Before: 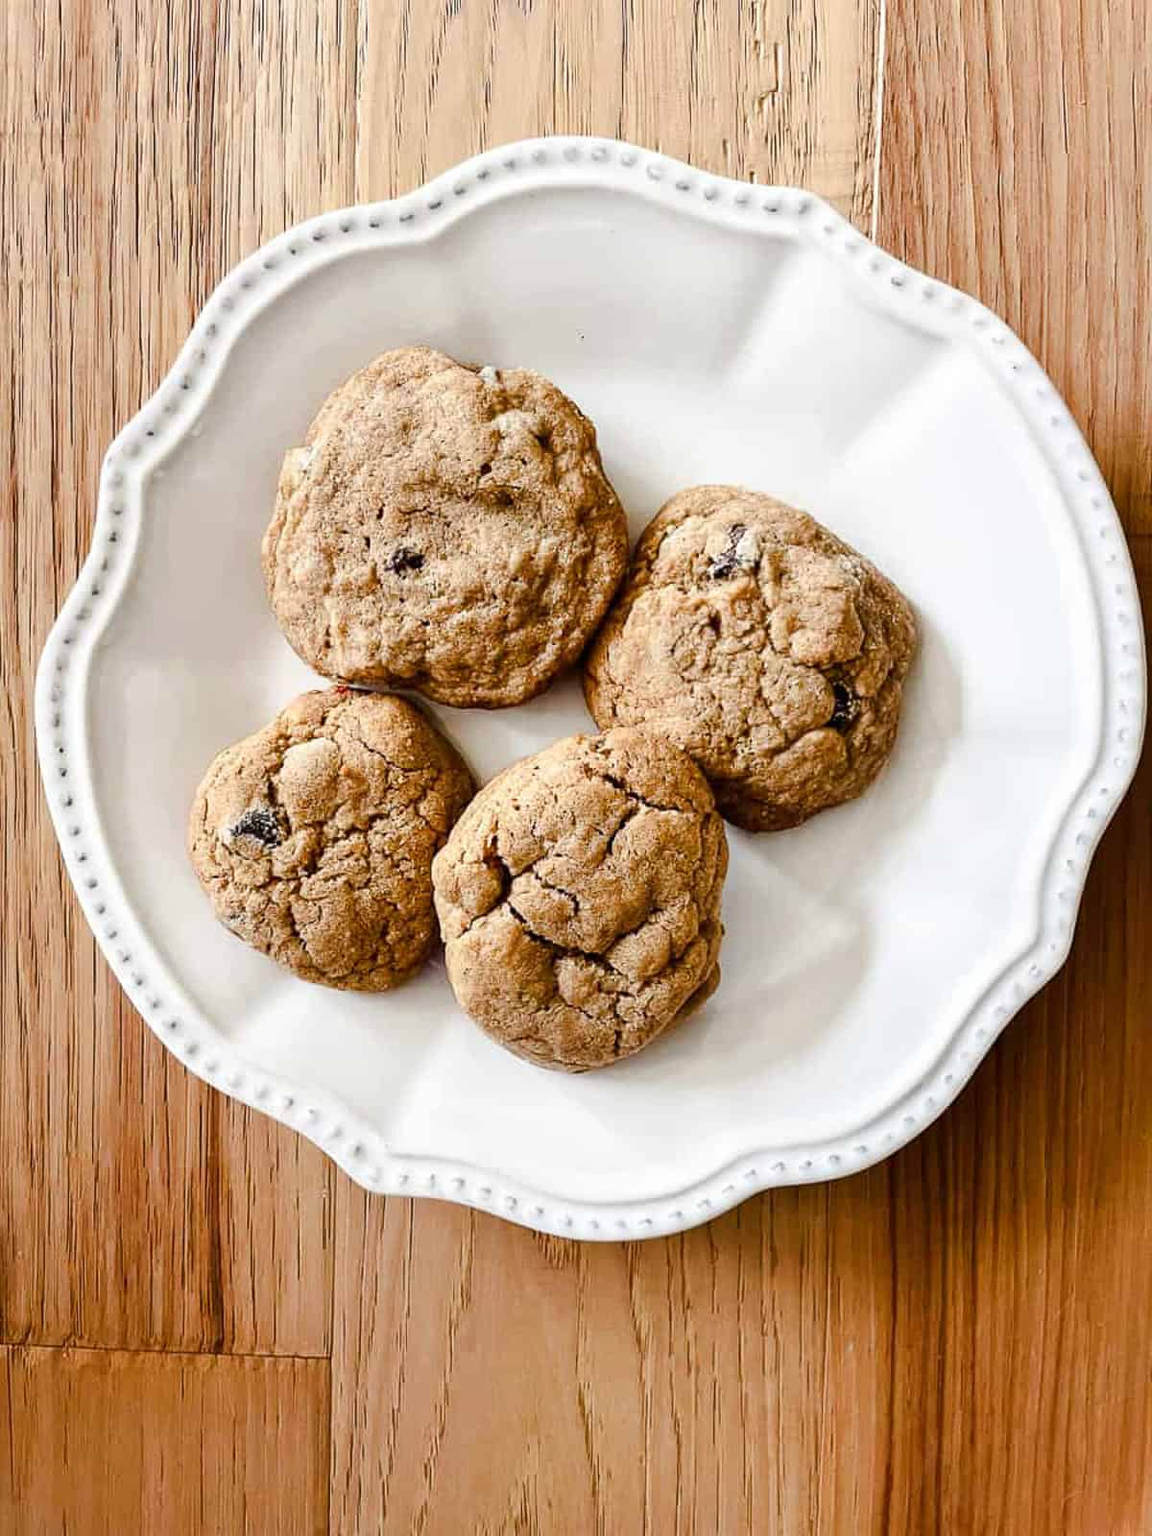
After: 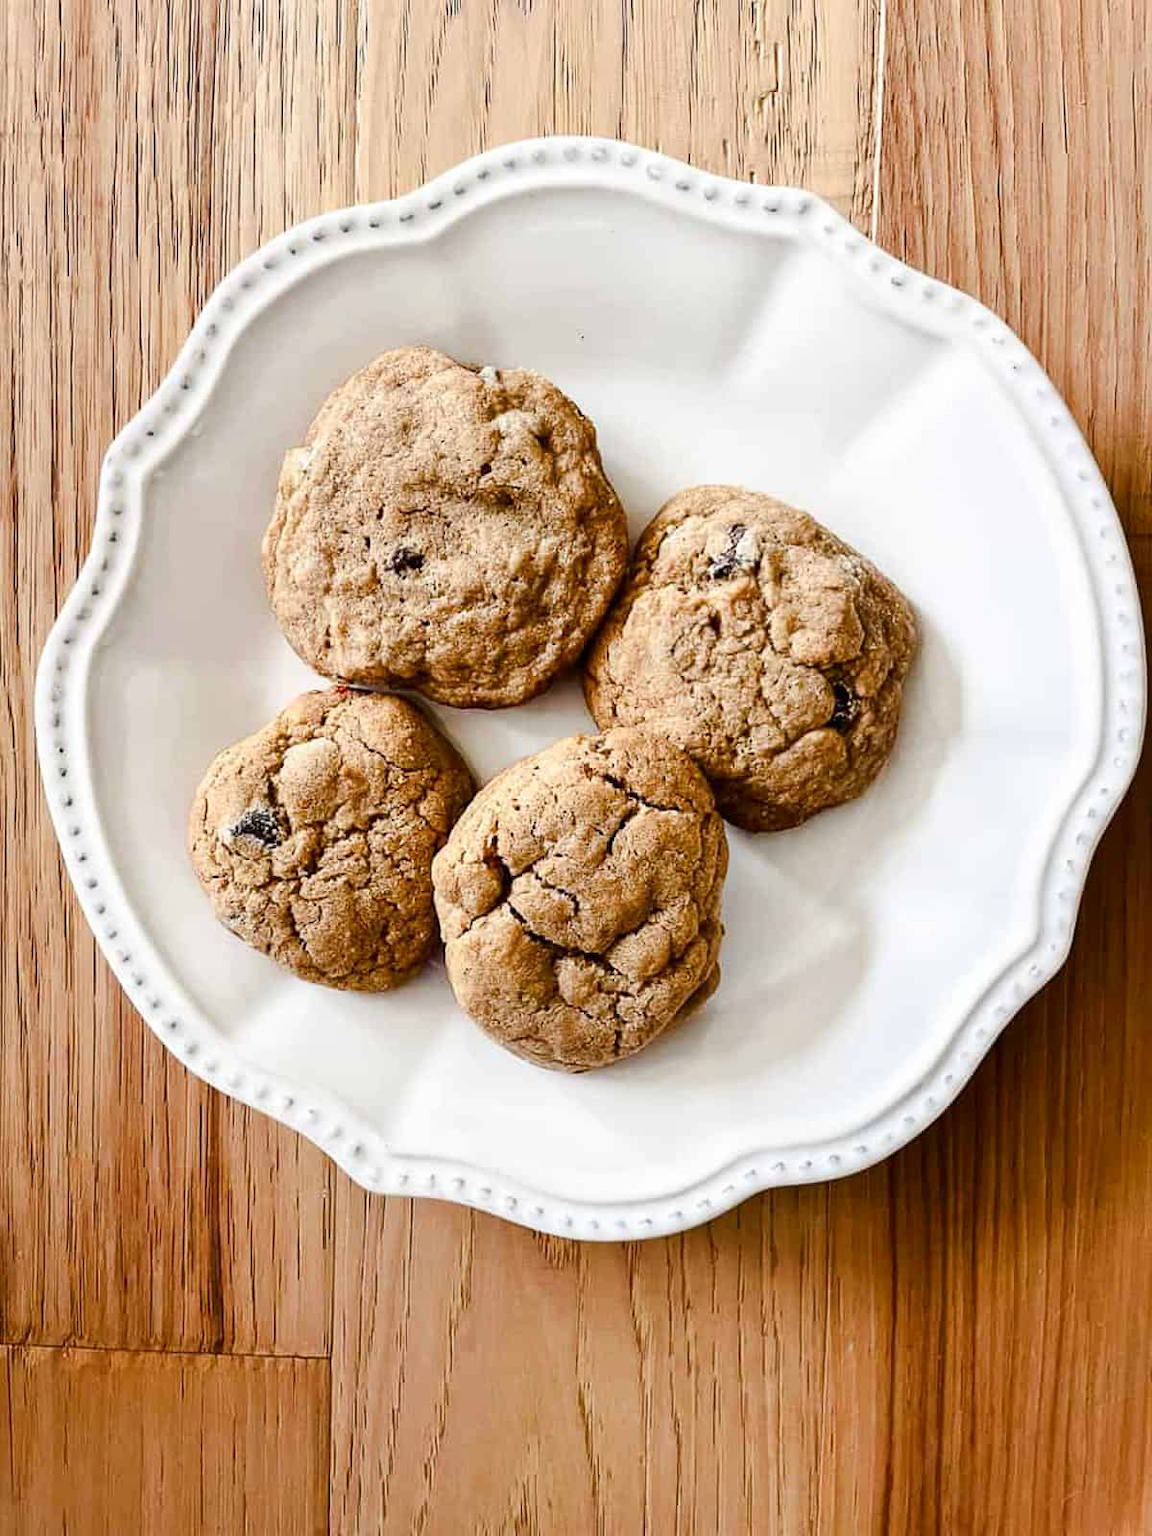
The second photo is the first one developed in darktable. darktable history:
contrast brightness saturation: contrast 0.075, saturation 0.016
